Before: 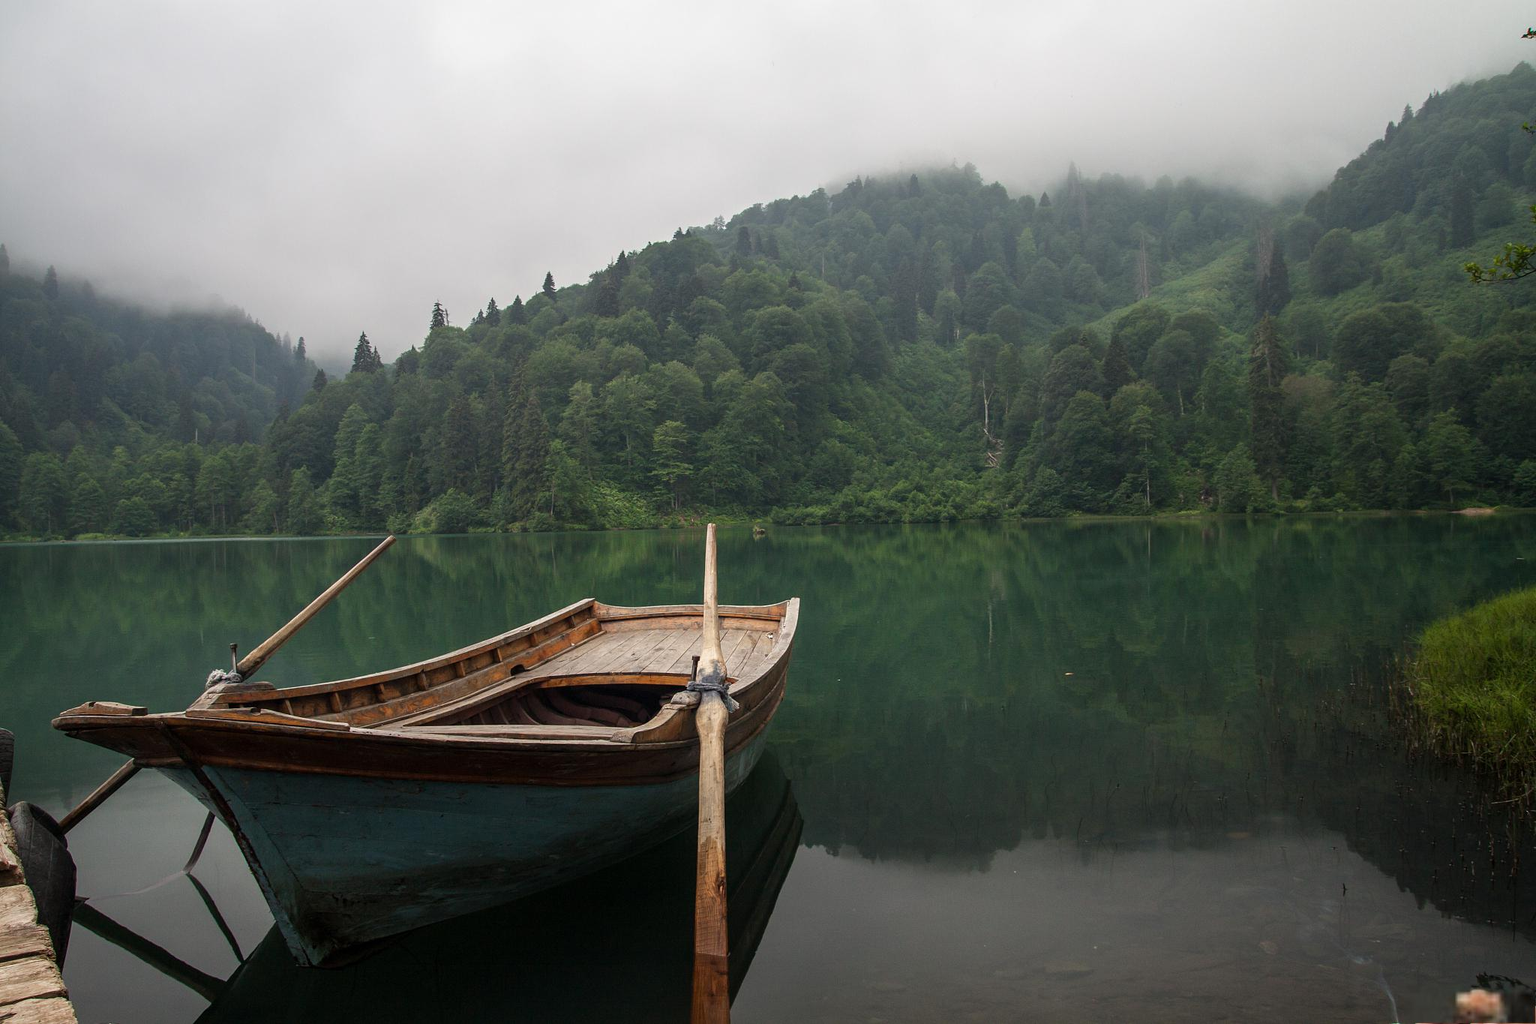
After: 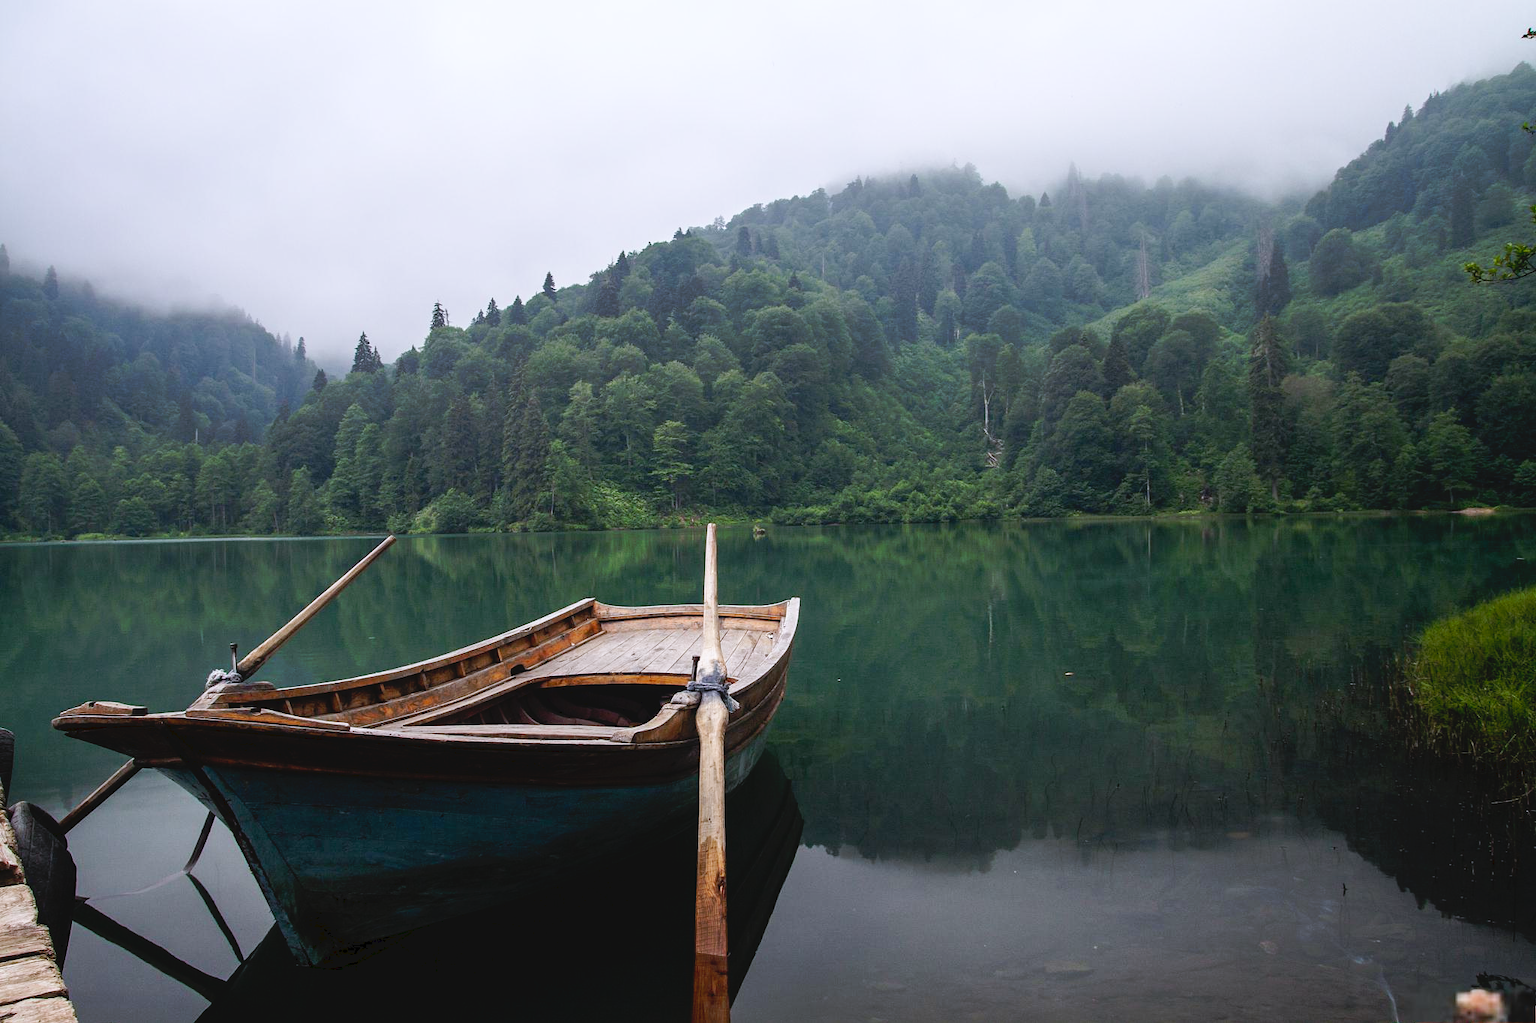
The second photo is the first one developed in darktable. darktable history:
white balance: red 0.967, blue 1.119, emerald 0.756
tone curve: curves: ch0 [(0, 0) (0.003, 0.047) (0.011, 0.051) (0.025, 0.051) (0.044, 0.057) (0.069, 0.068) (0.1, 0.076) (0.136, 0.108) (0.177, 0.166) (0.224, 0.229) (0.277, 0.299) (0.335, 0.364) (0.399, 0.46) (0.468, 0.553) (0.543, 0.639) (0.623, 0.724) (0.709, 0.808) (0.801, 0.886) (0.898, 0.954) (1, 1)], preserve colors none
